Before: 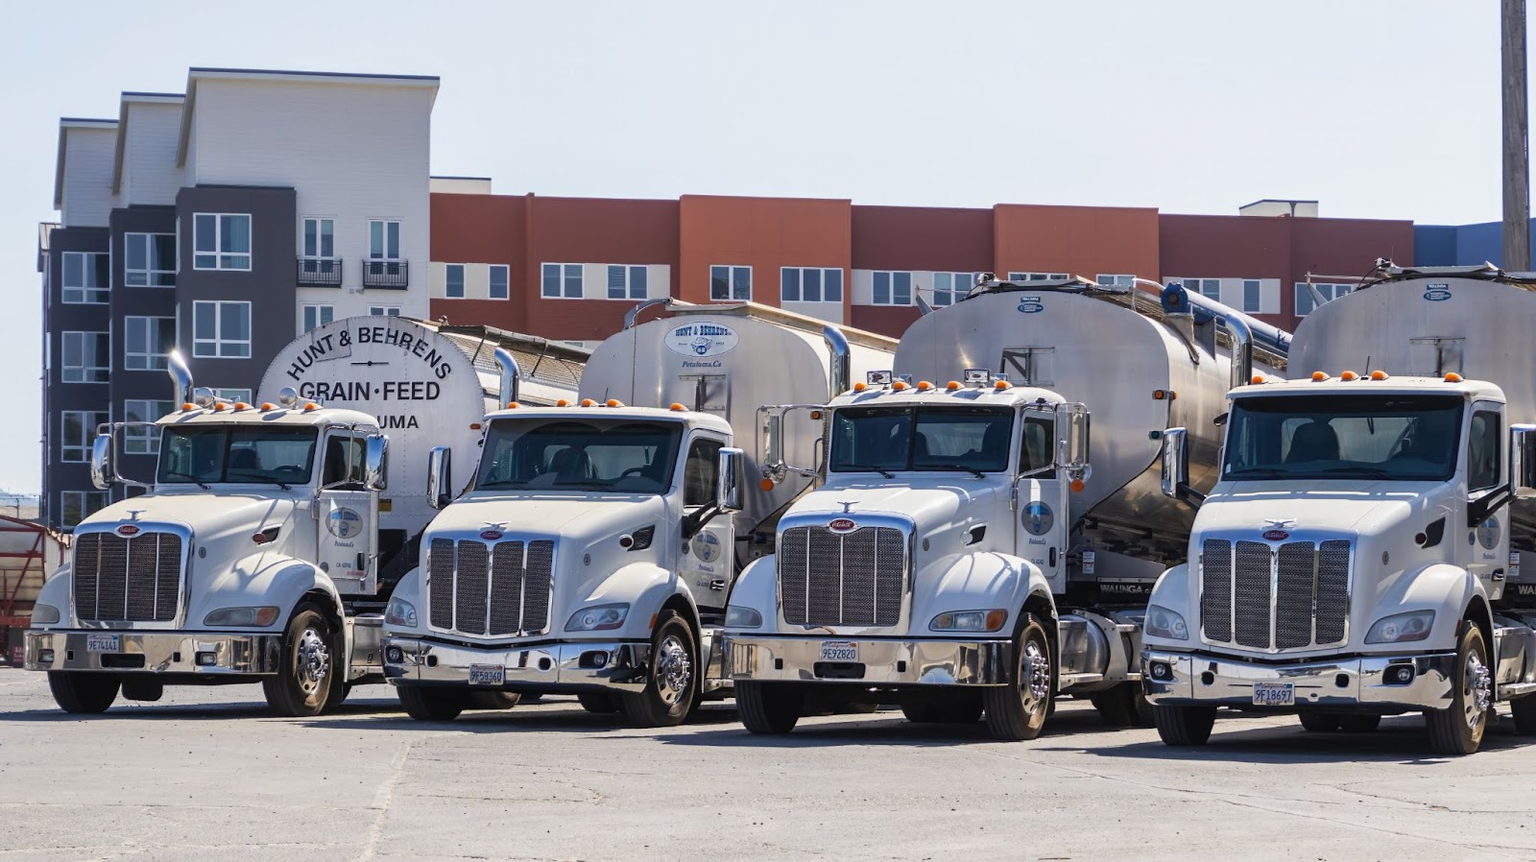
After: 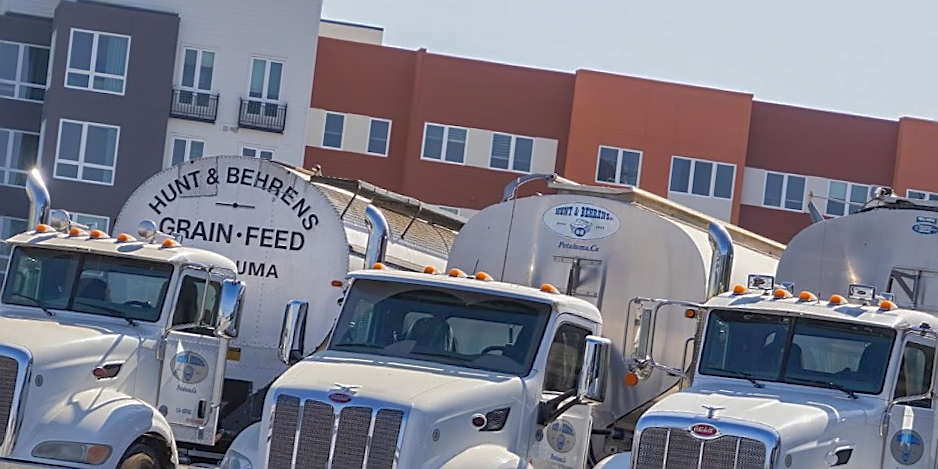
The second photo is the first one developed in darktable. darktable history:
crop and rotate: angle -6.74°, left 2.033%, top 6.667%, right 27.491%, bottom 30.51%
sharpen: on, module defaults
shadows and highlights: shadows 58.62, highlights -59.71
